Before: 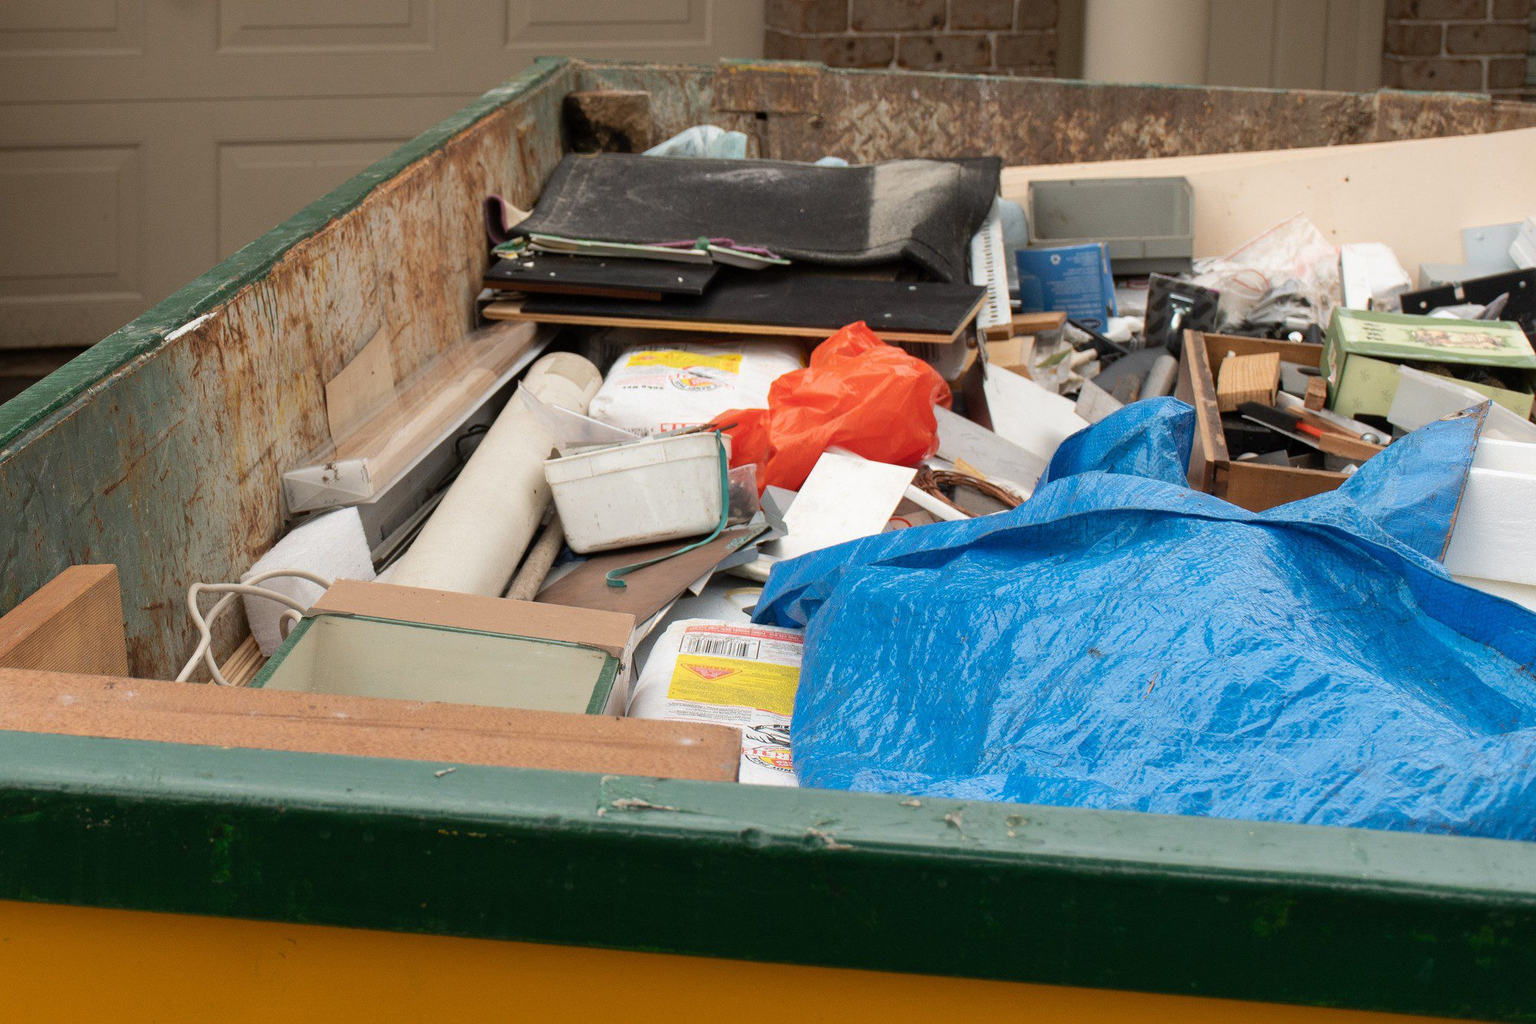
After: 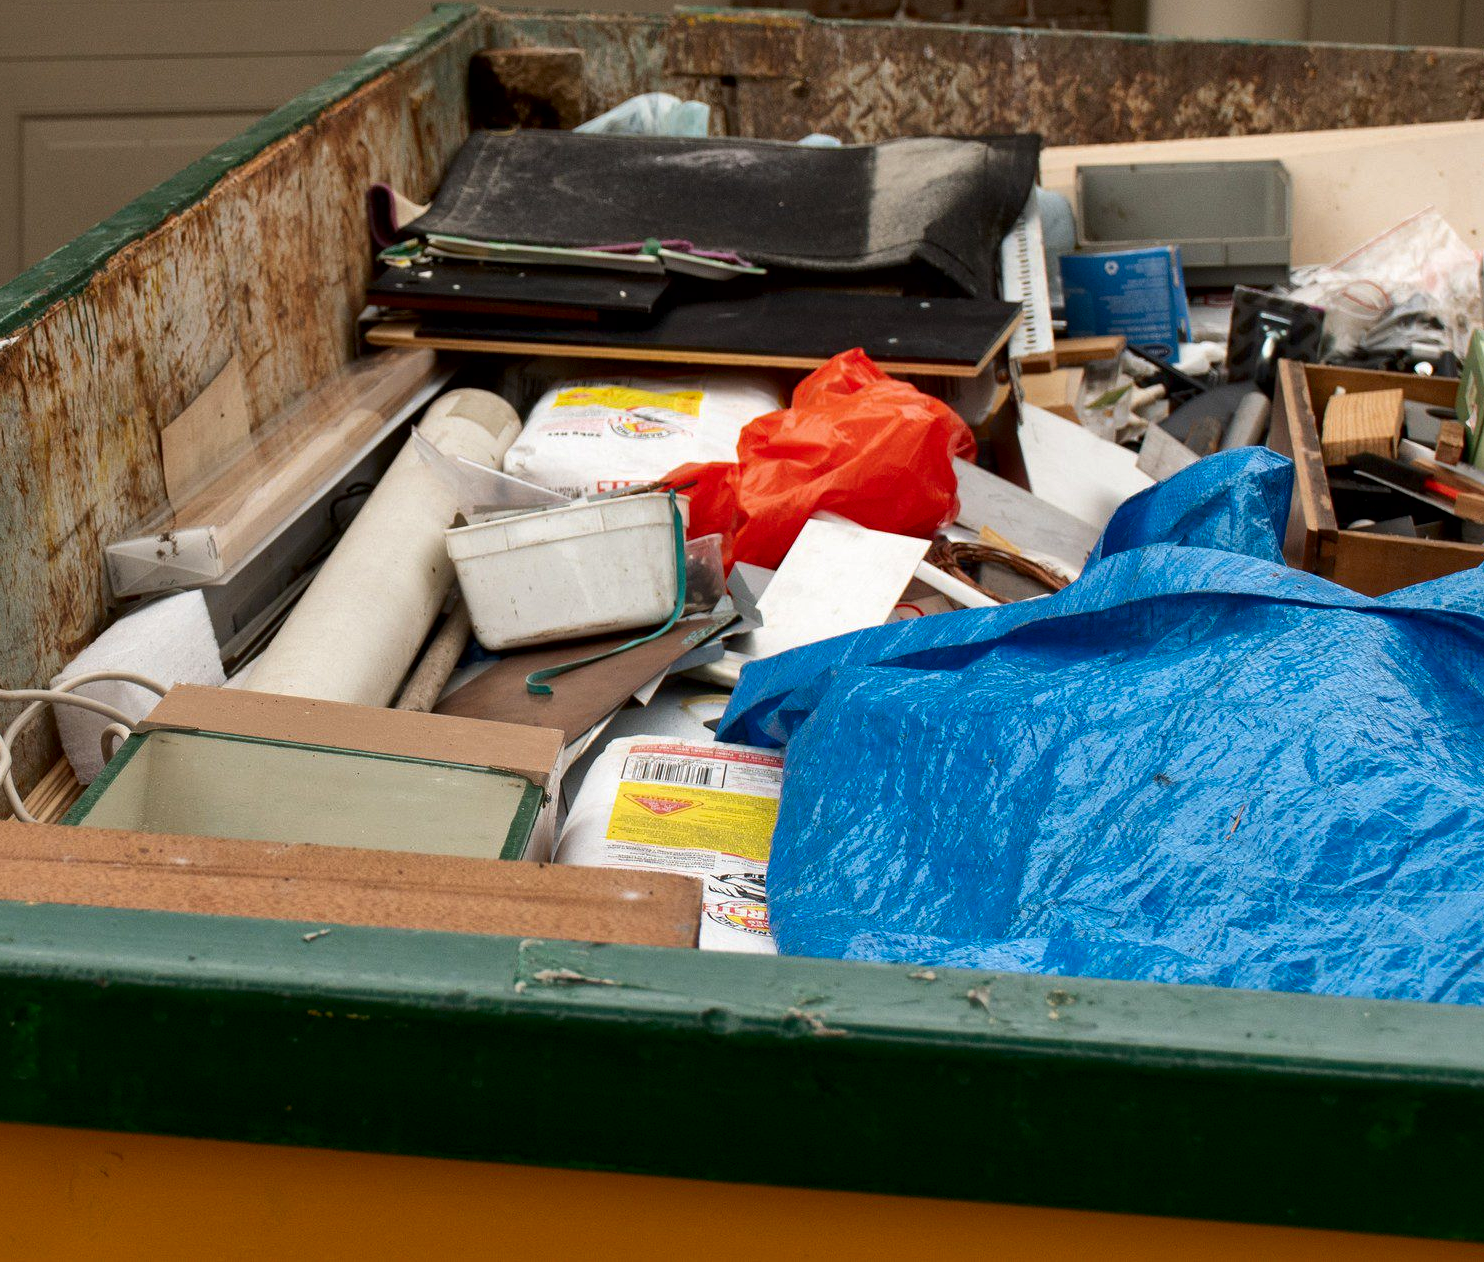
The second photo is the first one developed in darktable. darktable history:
contrast brightness saturation: contrast 0.07, brightness -0.14, saturation 0.11
crop and rotate: left 13.15%, top 5.251%, right 12.609%
local contrast: mode bilateral grid, contrast 20, coarseness 50, detail 140%, midtone range 0.2
